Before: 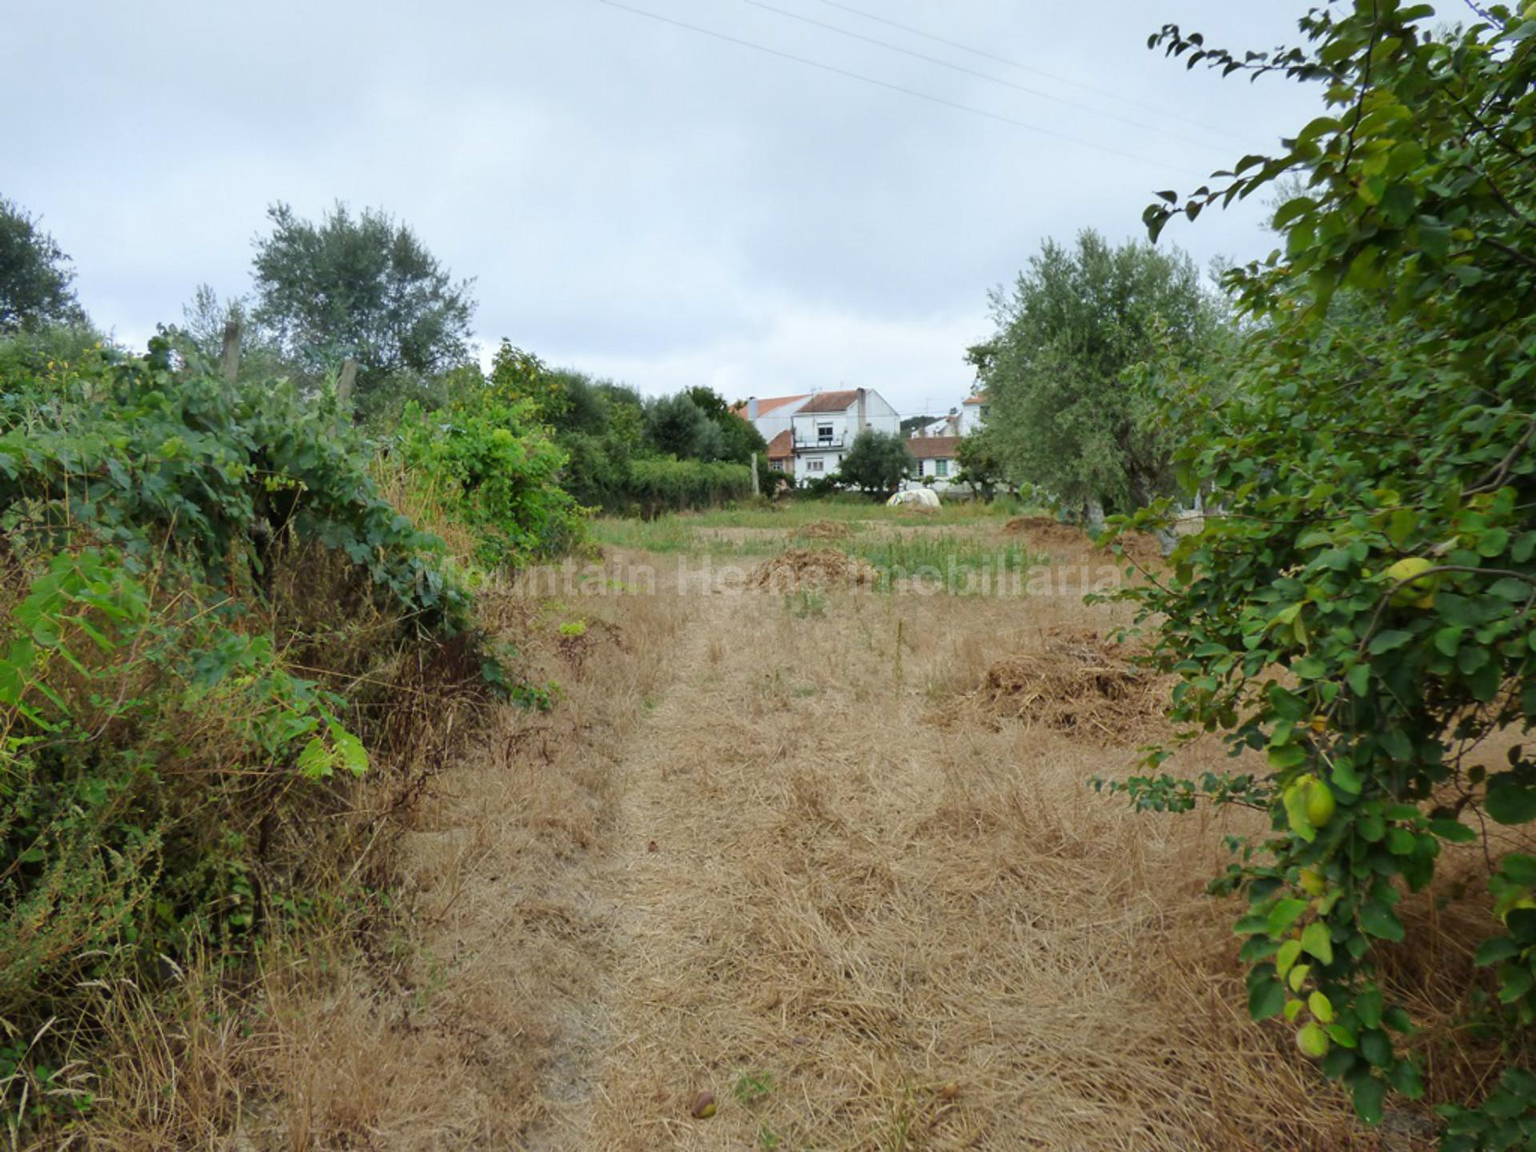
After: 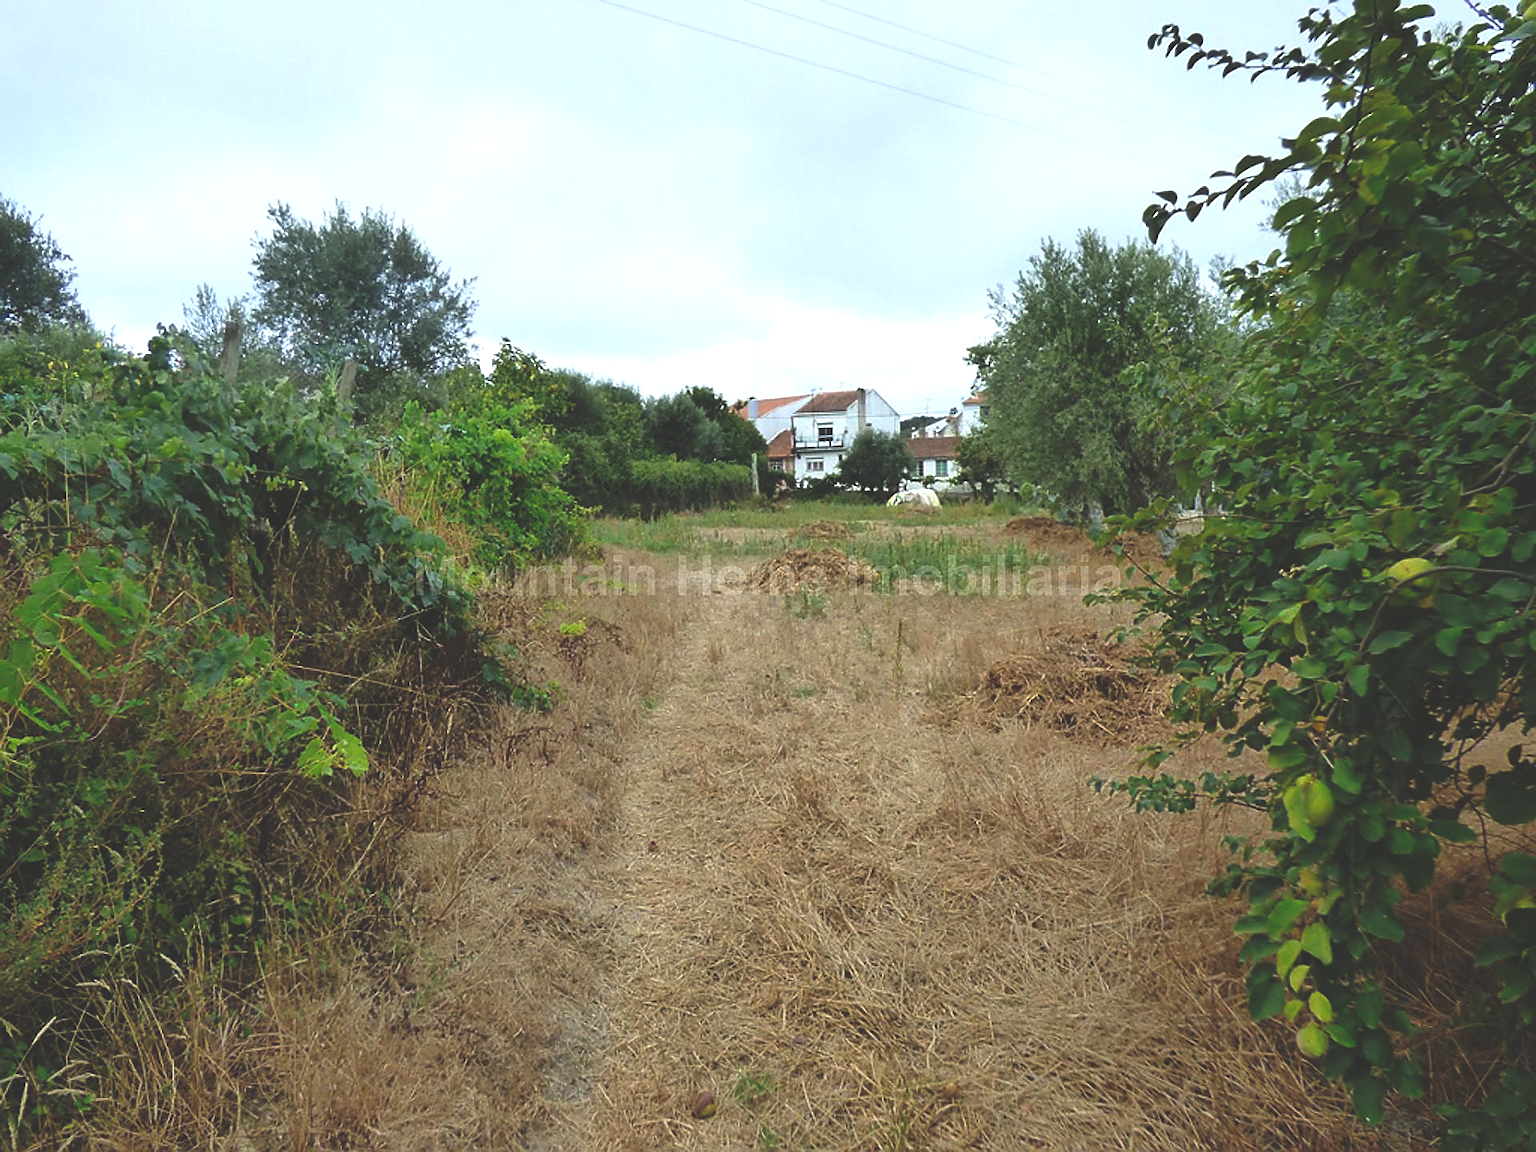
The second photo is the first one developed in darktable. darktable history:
exposure: exposure 0.4 EV, compensate highlight preservation false
sharpen: radius 1.4, amount 1.25, threshold 0.7
rgb curve: curves: ch0 [(0, 0.186) (0.314, 0.284) (0.775, 0.708) (1, 1)], compensate middle gray true, preserve colors none
